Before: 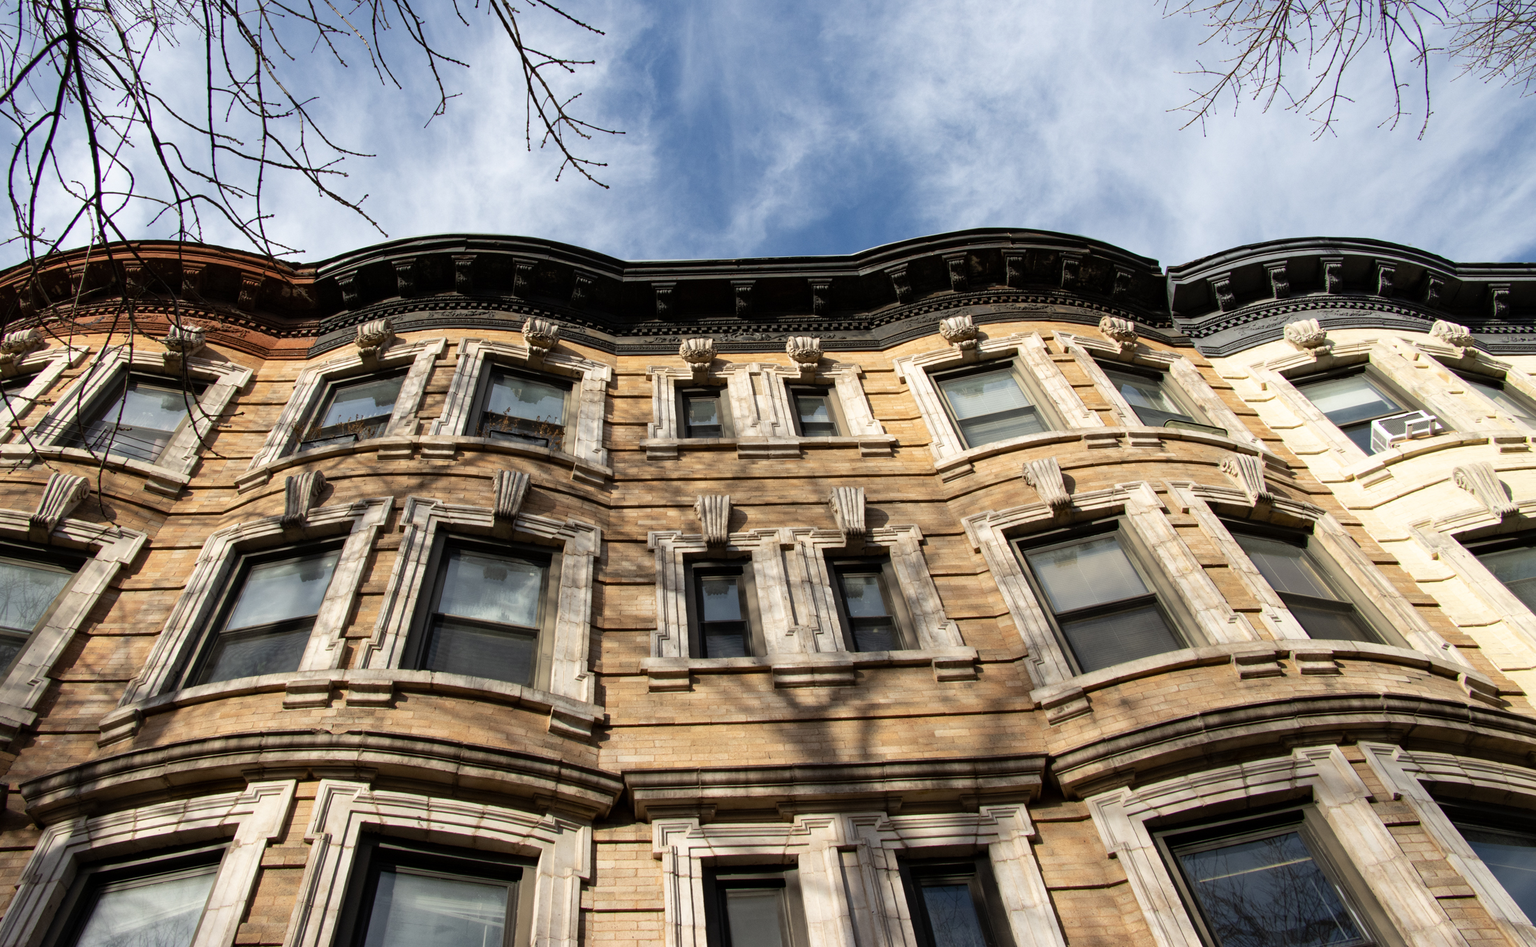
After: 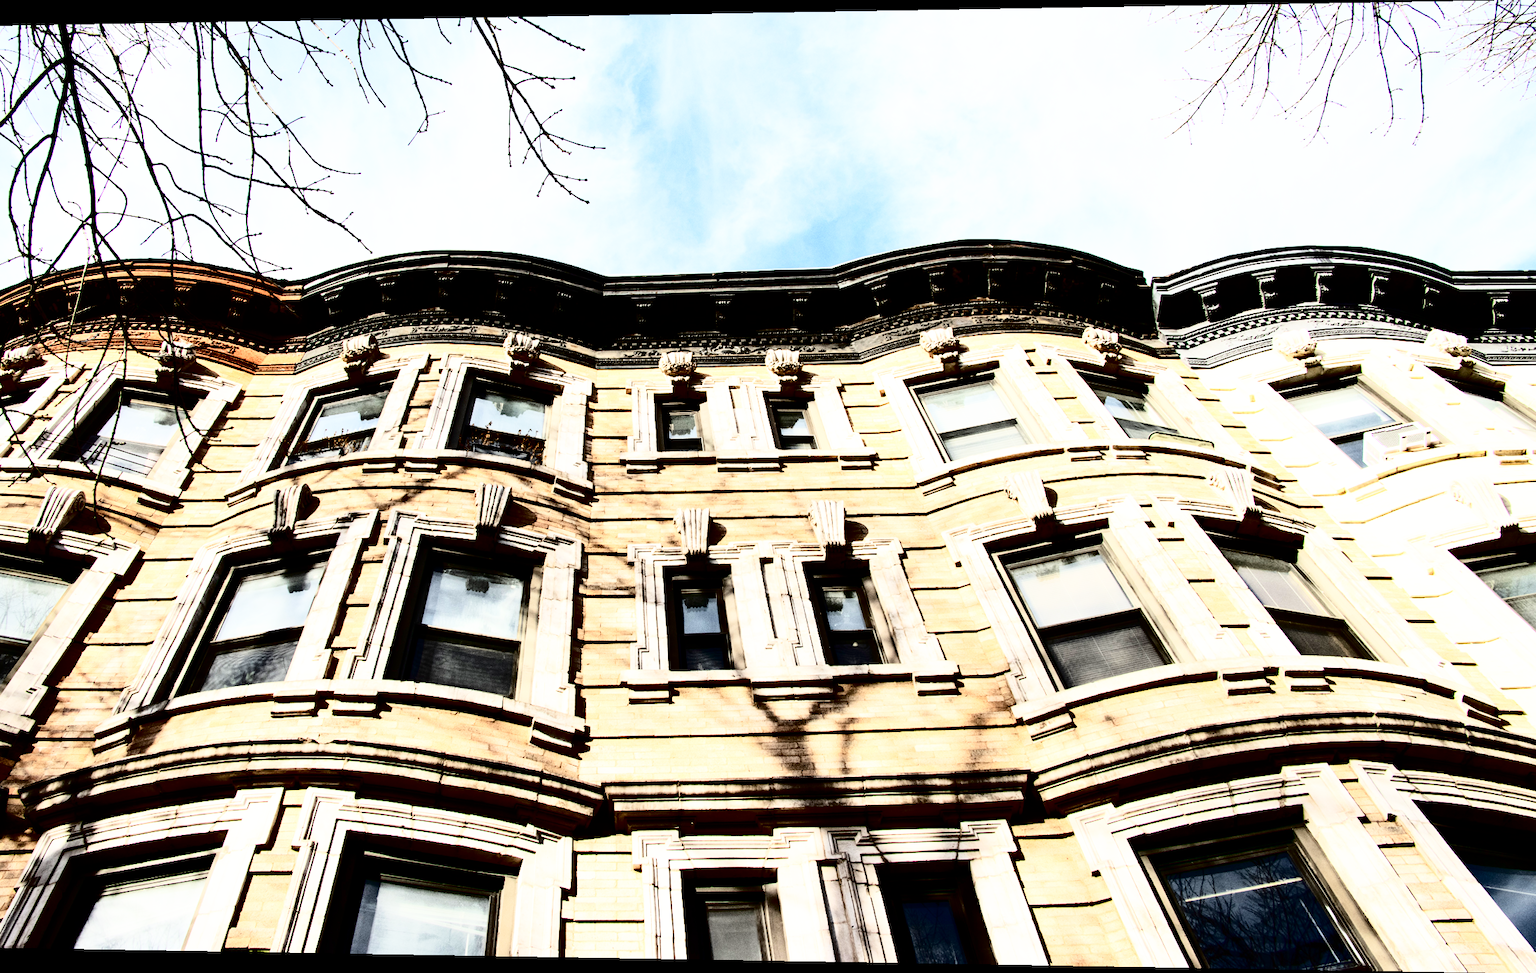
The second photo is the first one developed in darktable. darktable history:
rotate and perspective: lens shift (horizontal) -0.055, automatic cropping off
contrast brightness saturation: contrast 0.5, saturation -0.1
base curve: curves: ch0 [(0, 0) (0.007, 0.004) (0.027, 0.03) (0.046, 0.07) (0.207, 0.54) (0.442, 0.872) (0.673, 0.972) (1, 1)], preserve colors none
fill light: exposure -2 EV, width 8.6
